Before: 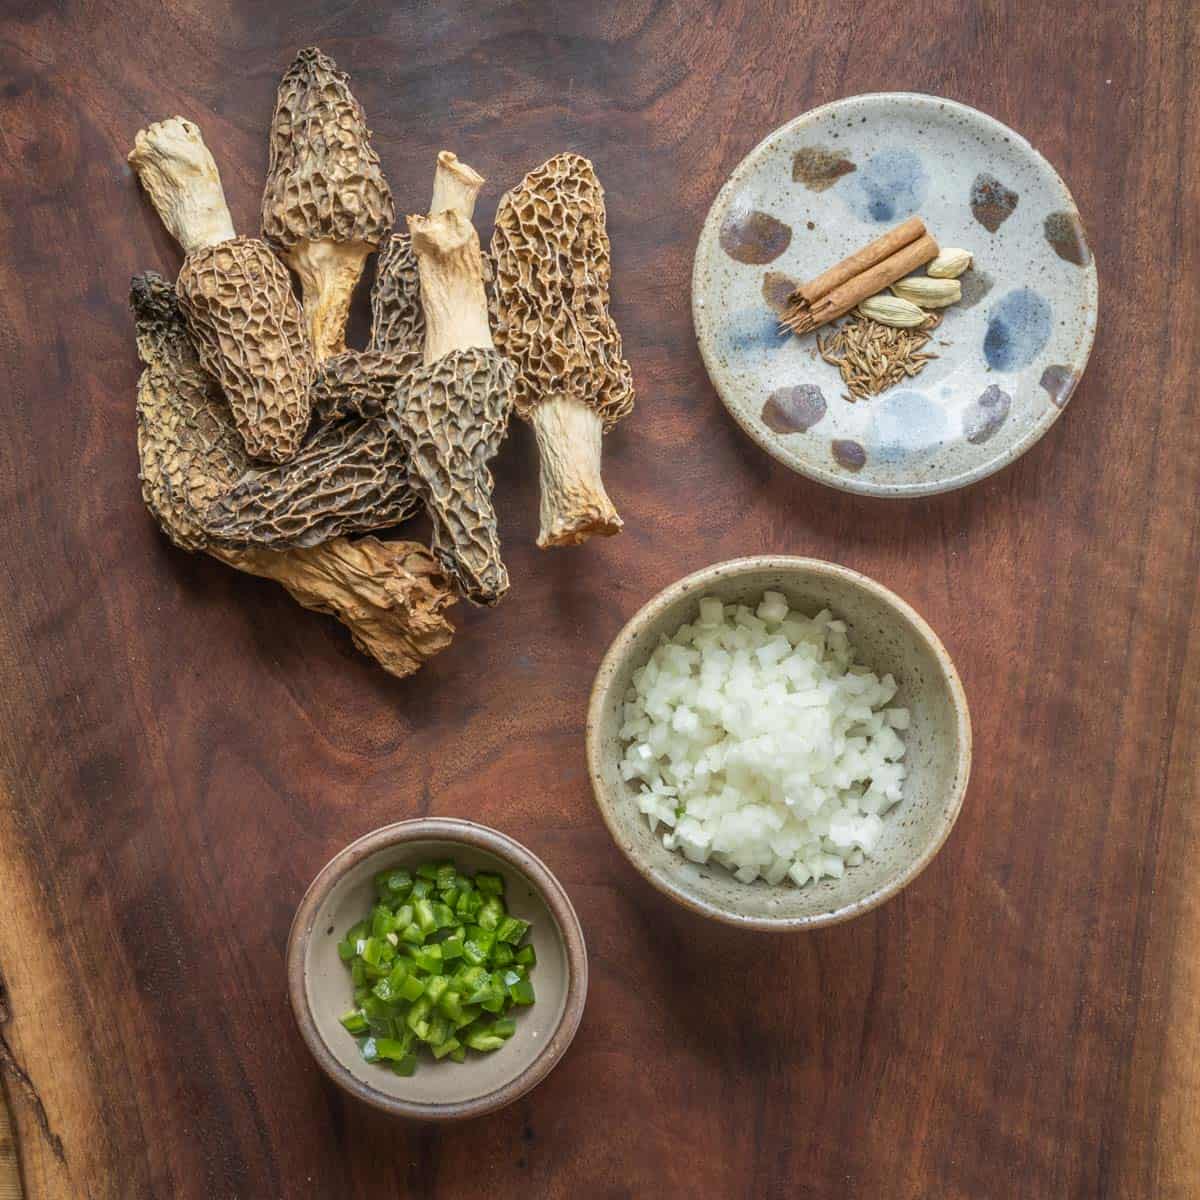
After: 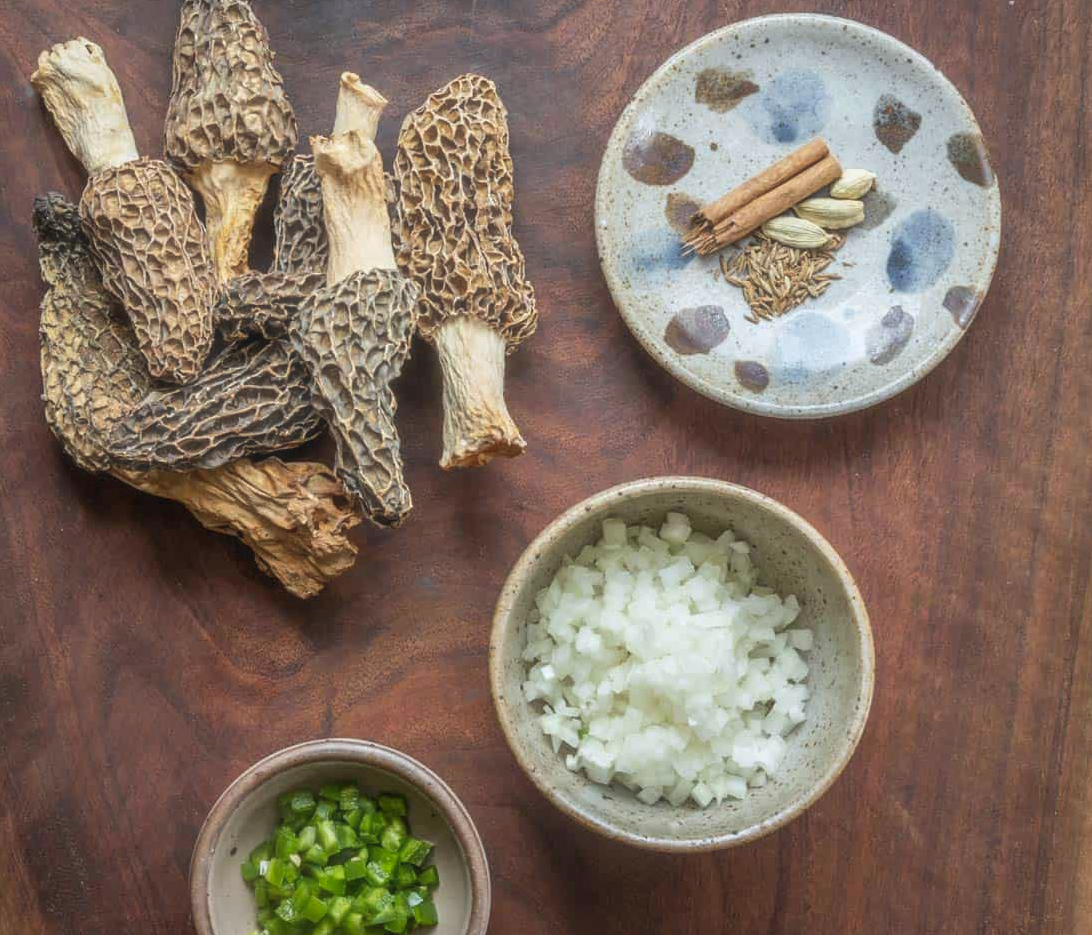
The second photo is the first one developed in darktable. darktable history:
crop: left 8.155%, top 6.611%, bottom 15.385%
vibrance: on, module defaults
haze removal: strength -0.1, adaptive false
white balance: red 0.982, blue 1.018
